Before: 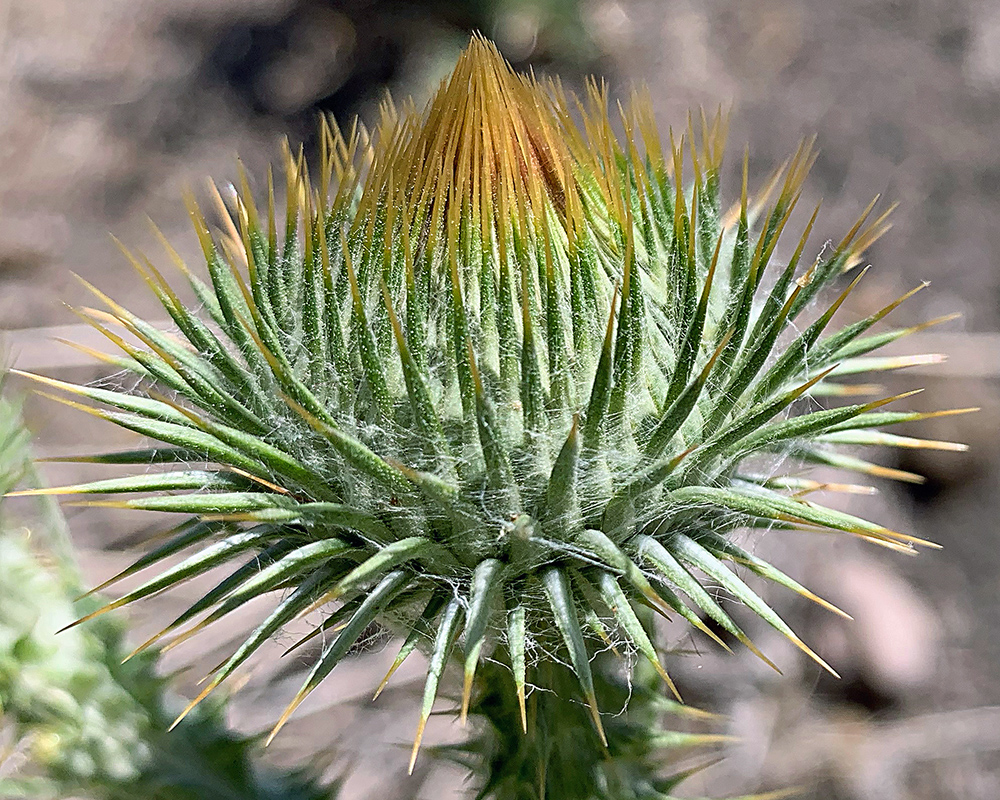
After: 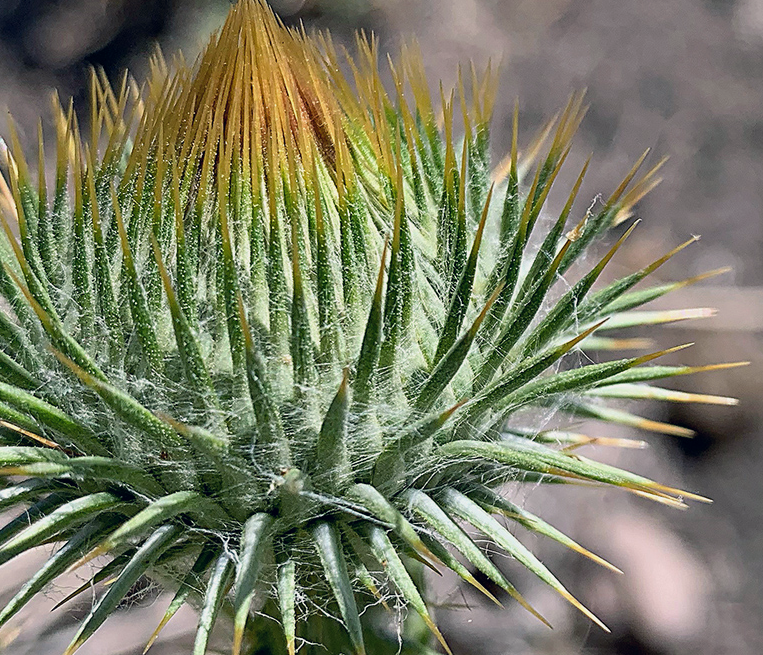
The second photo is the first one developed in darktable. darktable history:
crop: left 23.095%, top 5.827%, bottom 11.854%
exposure: exposure -0.177 EV, compensate highlight preservation false
color correction: highlights a* 0.207, highlights b* 2.7, shadows a* -0.874, shadows b* -4.78
